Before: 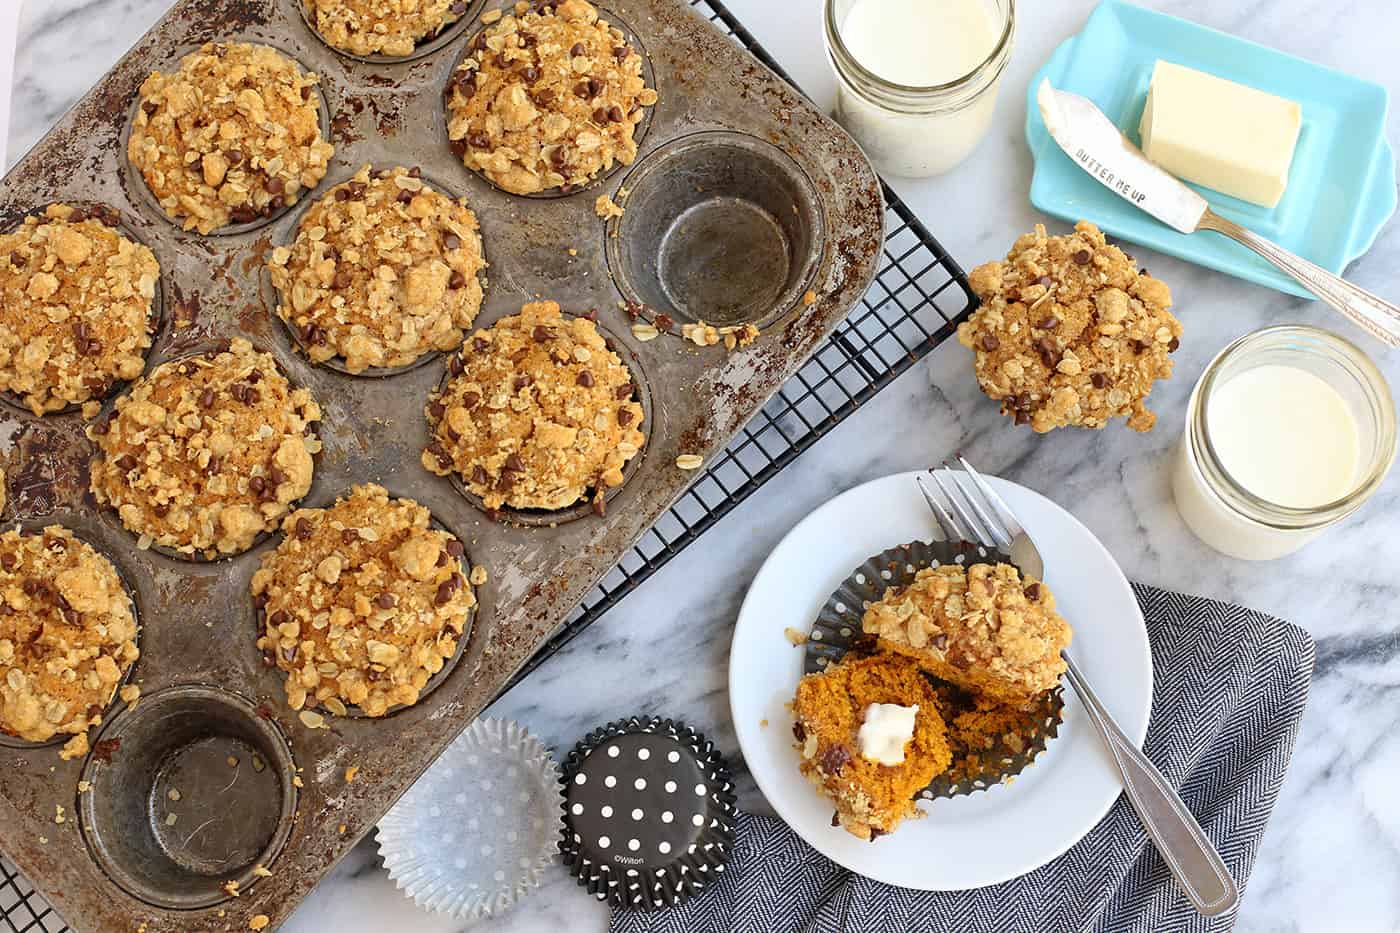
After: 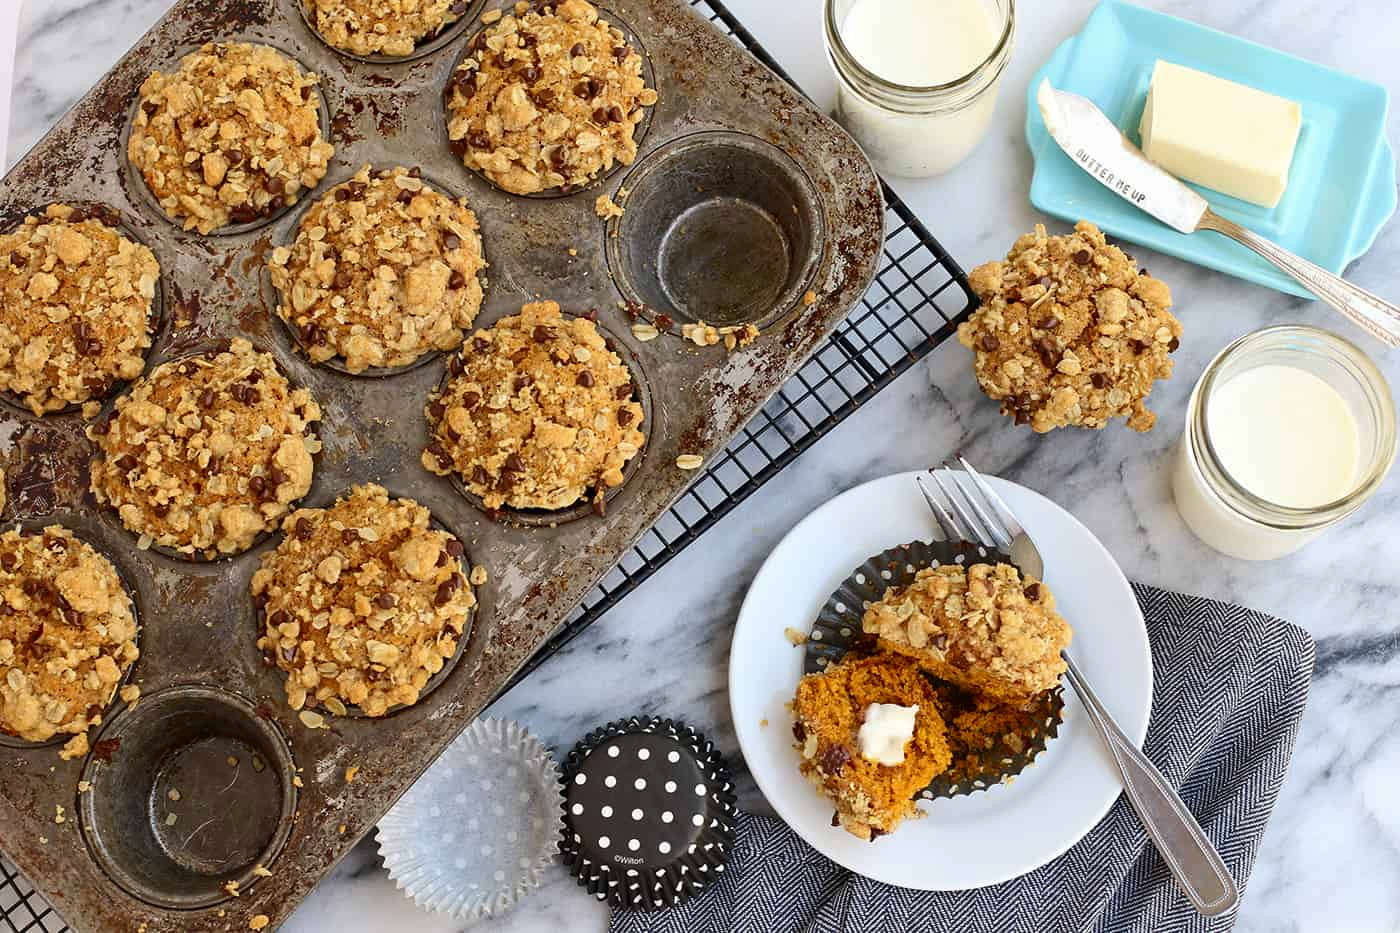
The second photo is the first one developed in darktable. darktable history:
tone curve: curves: ch0 [(0, 0) (0.003, 0.006) (0.011, 0.01) (0.025, 0.017) (0.044, 0.029) (0.069, 0.043) (0.1, 0.064) (0.136, 0.091) (0.177, 0.128) (0.224, 0.162) (0.277, 0.206) (0.335, 0.258) (0.399, 0.324) (0.468, 0.404) (0.543, 0.499) (0.623, 0.595) (0.709, 0.693) (0.801, 0.786) (0.898, 0.883) (1, 1)], color space Lab, independent channels, preserve colors none
